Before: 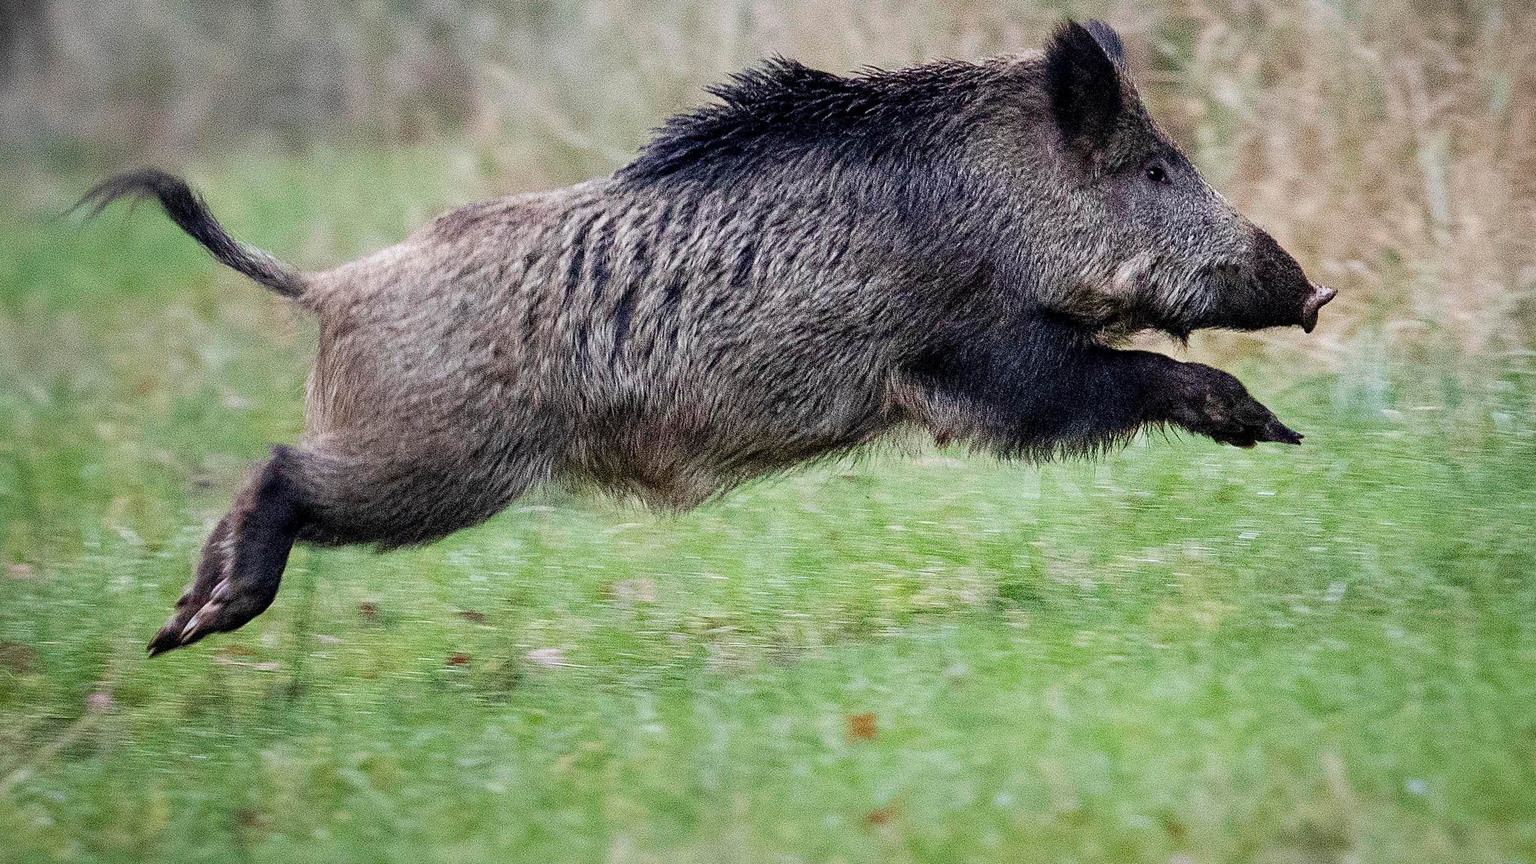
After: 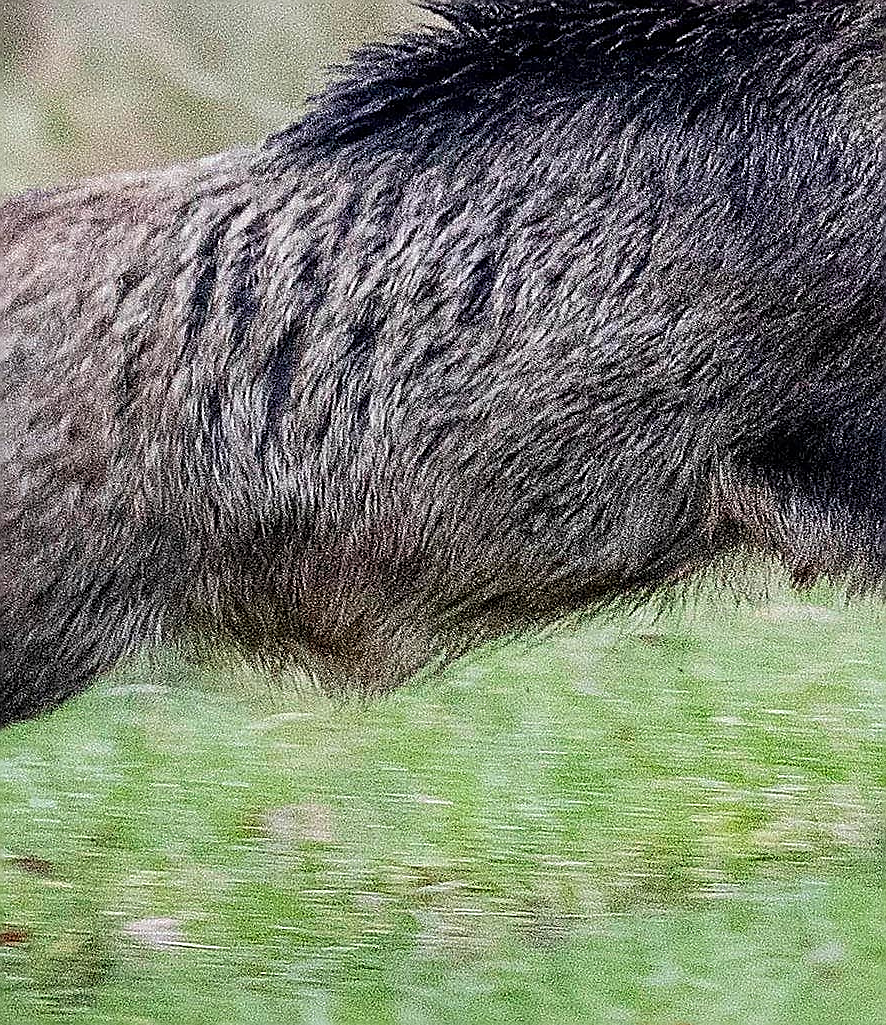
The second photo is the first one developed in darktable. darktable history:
sharpen: radius 1.4, amount 1.25, threshold 0.7
crop and rotate: left 29.476%, top 10.214%, right 35.32%, bottom 17.333%
